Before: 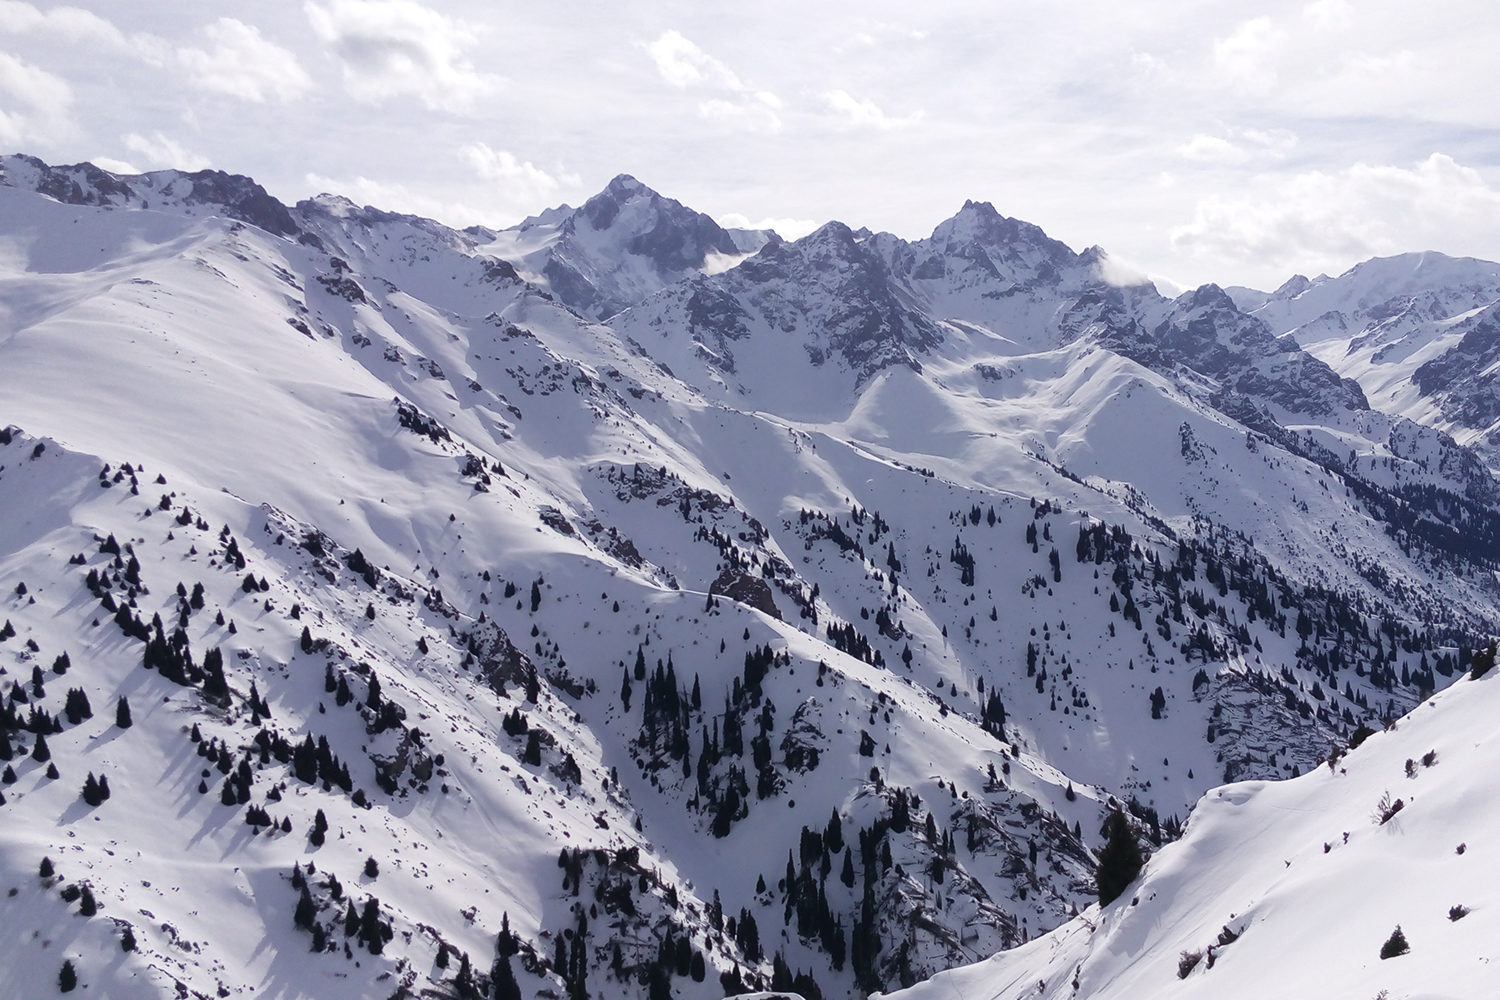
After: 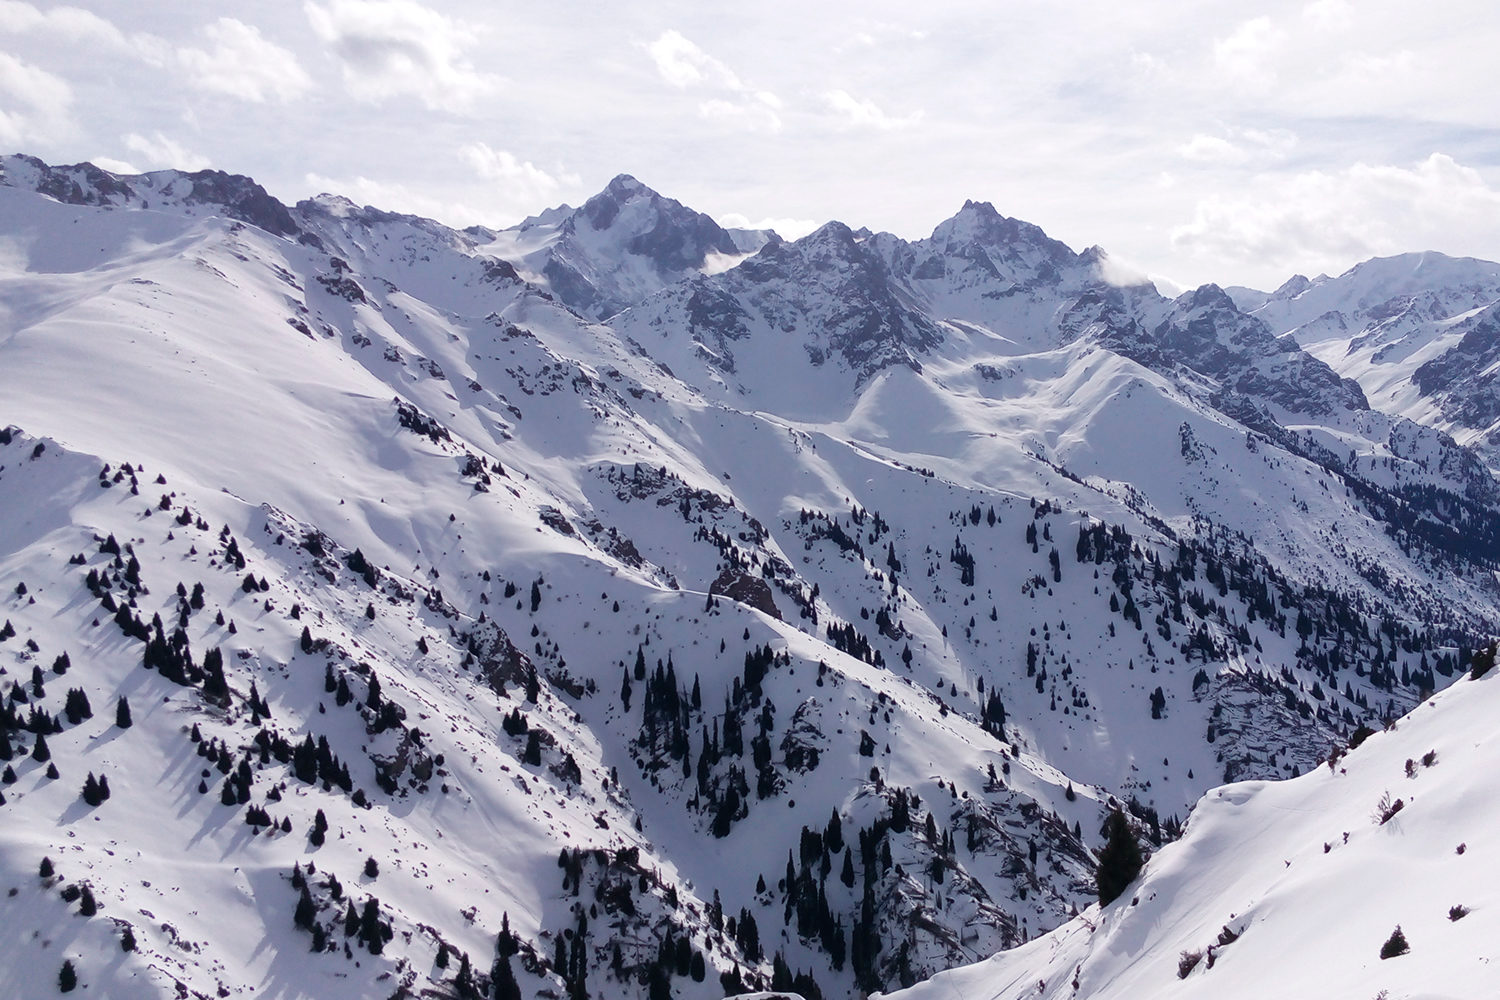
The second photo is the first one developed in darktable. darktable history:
fill light: on, module defaults
color zones: curves: ch1 [(0, 0.708) (0.088, 0.648) (0.245, 0.187) (0.429, 0.326) (0.571, 0.498) (0.714, 0.5) (0.857, 0.5) (1, 0.708)]
